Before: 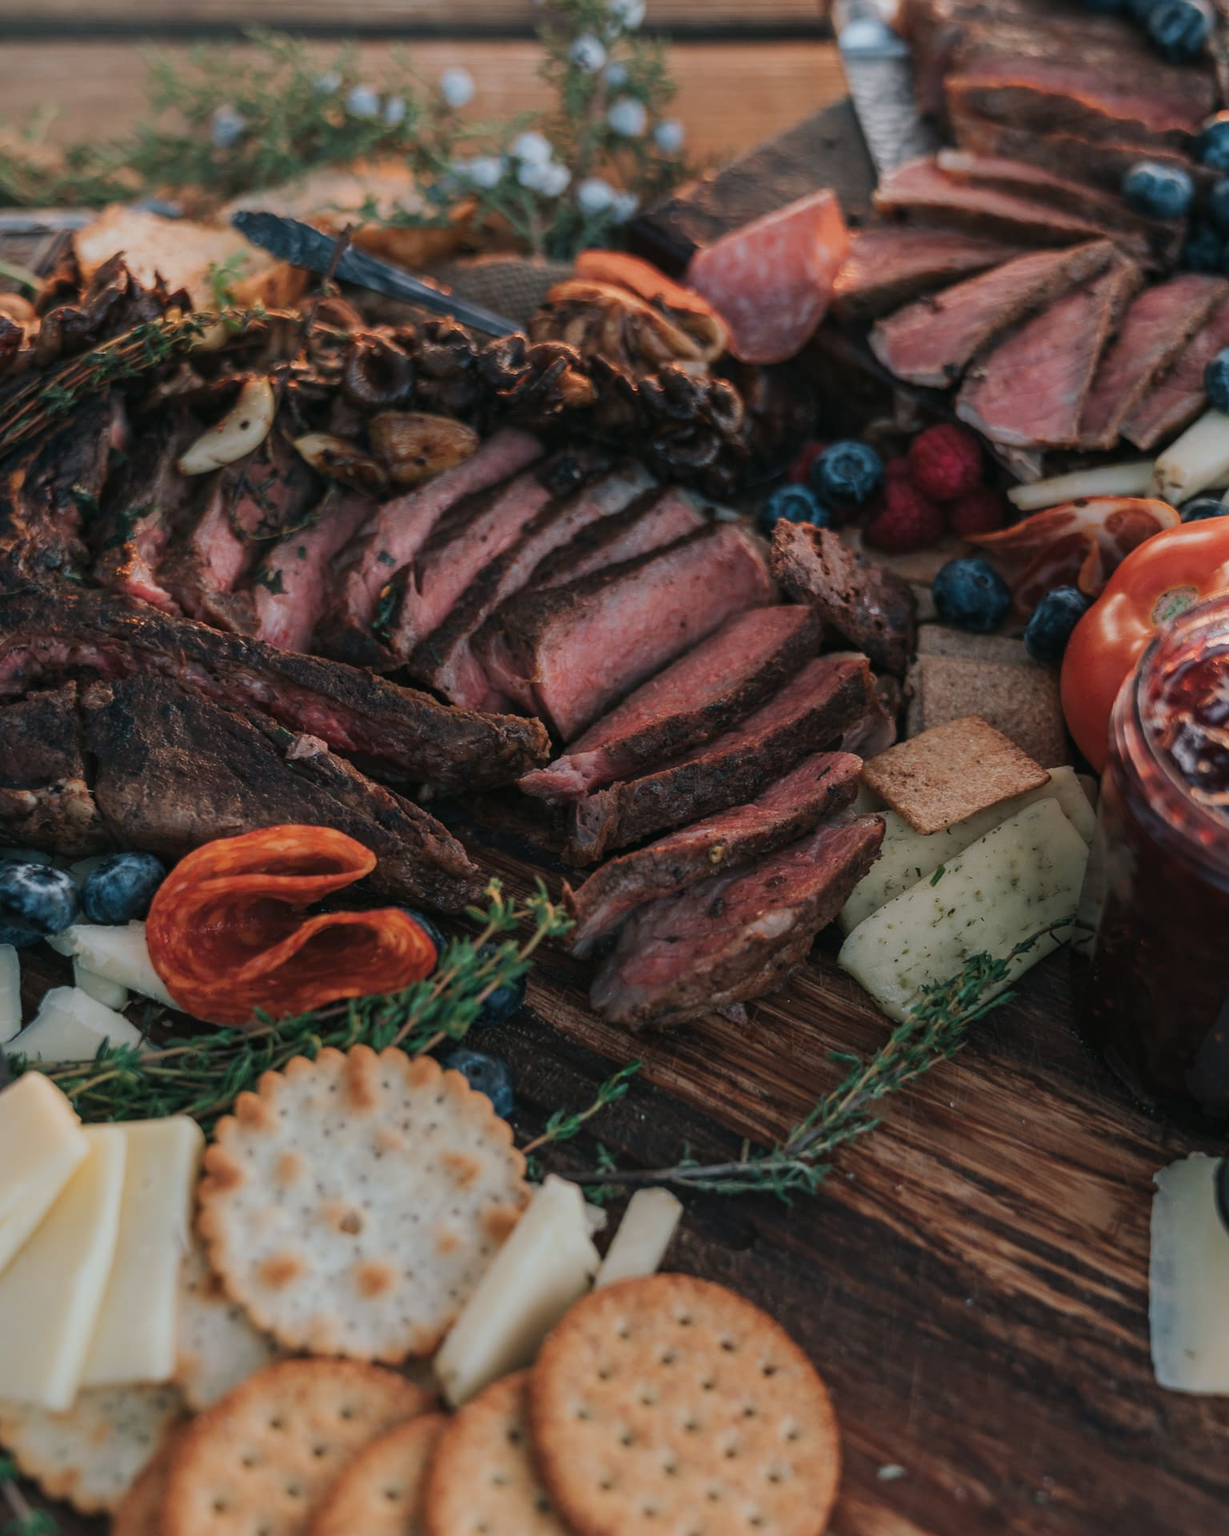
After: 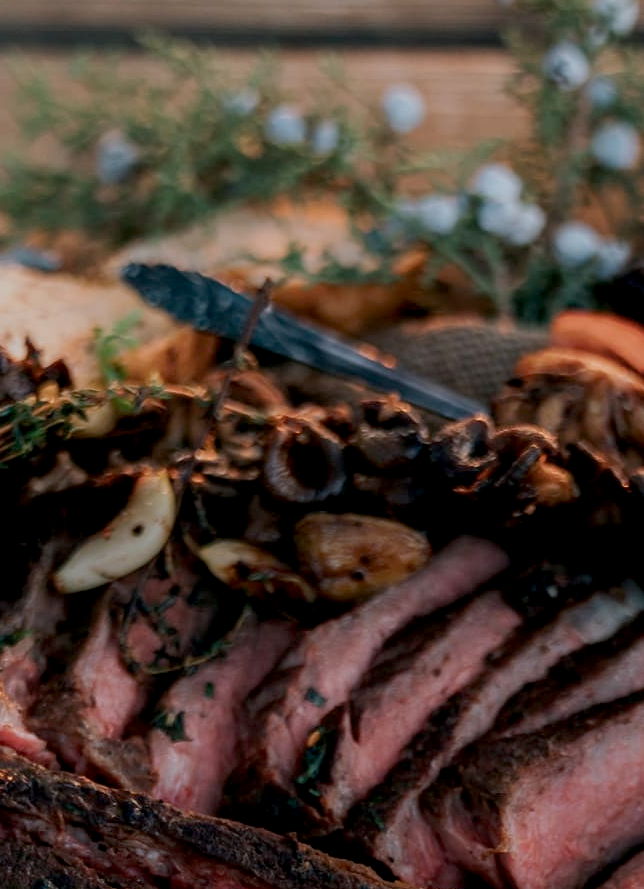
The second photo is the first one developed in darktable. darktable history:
crop and rotate: left 11.002%, top 0.078%, right 47.014%, bottom 53.601%
exposure: black level correction 0.013, compensate exposure bias true, compensate highlight preservation false
